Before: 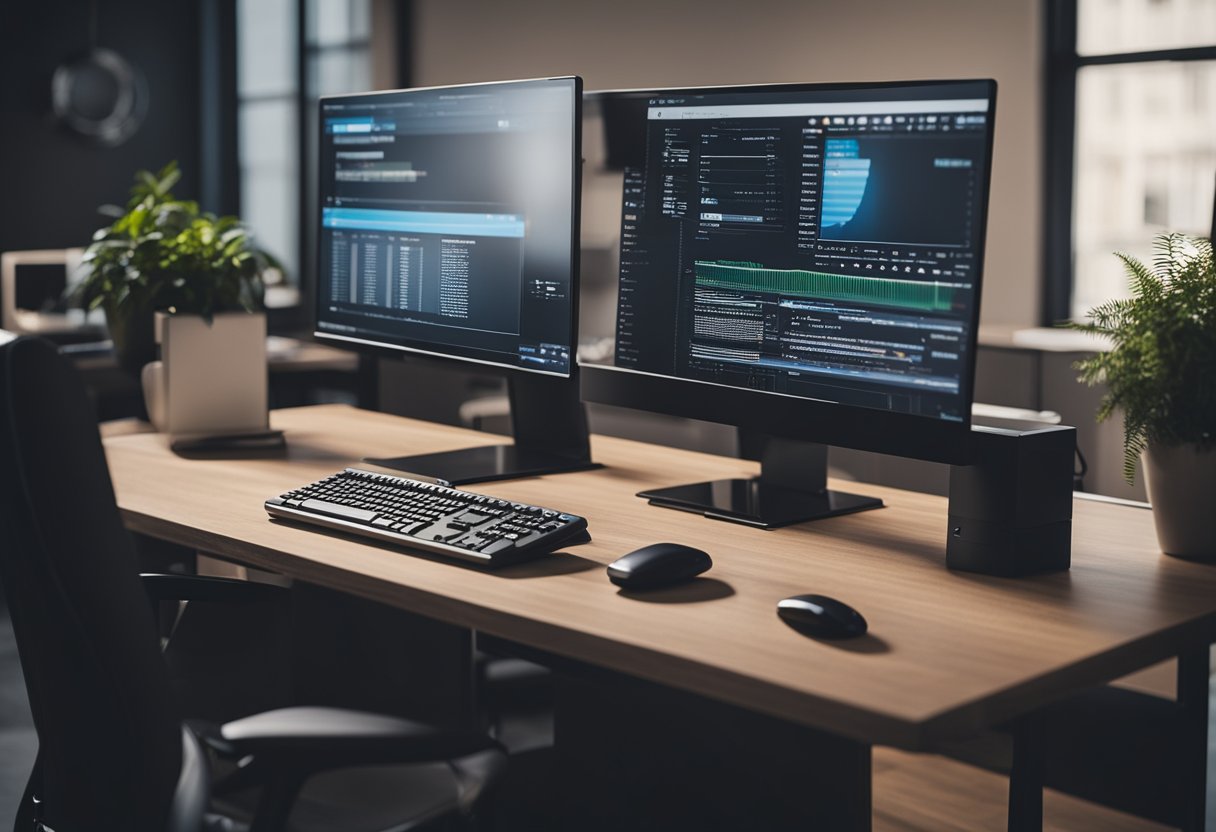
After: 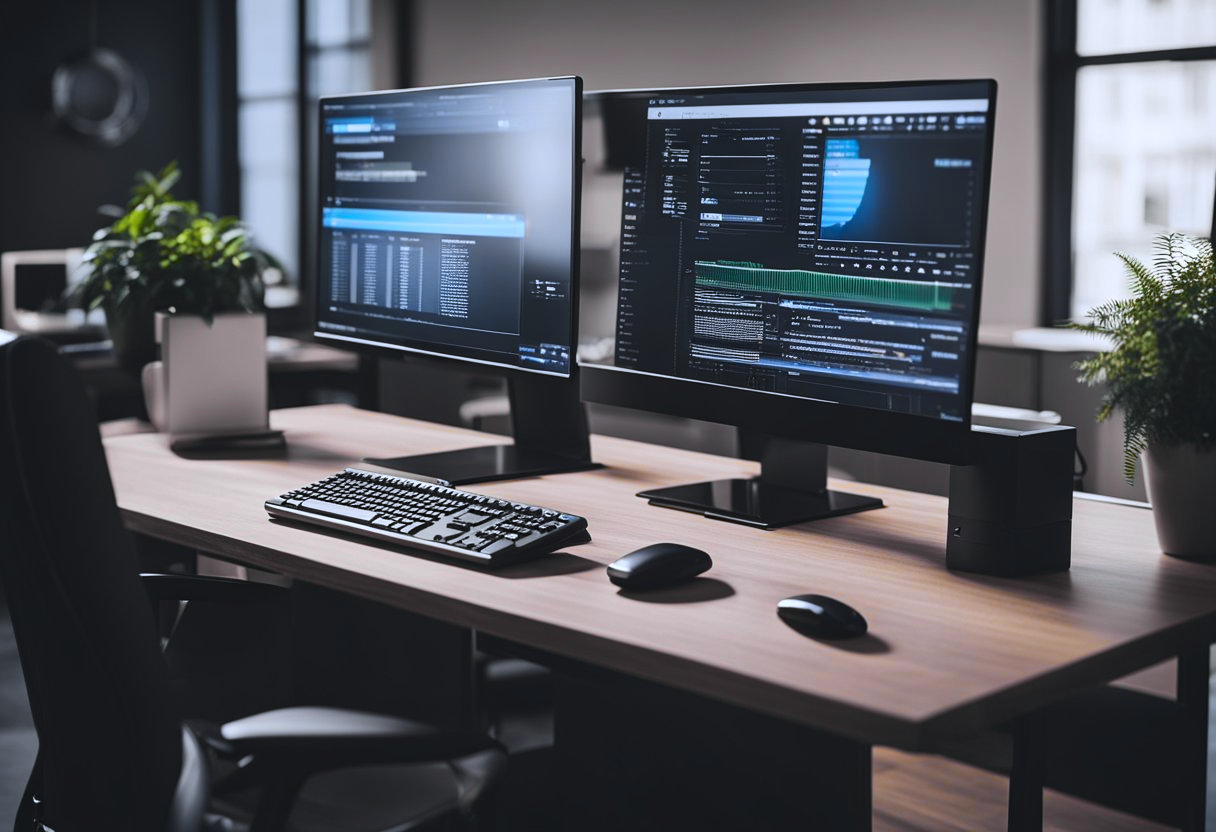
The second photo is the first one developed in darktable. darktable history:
white balance: red 0.948, green 1.02, blue 1.176
tone curve: curves: ch0 [(0, 0.015) (0.037, 0.032) (0.131, 0.113) (0.275, 0.26) (0.497, 0.531) (0.617, 0.663) (0.704, 0.748) (0.813, 0.842) (0.911, 0.931) (0.997, 1)]; ch1 [(0, 0) (0.301, 0.3) (0.444, 0.438) (0.493, 0.494) (0.501, 0.499) (0.534, 0.543) (0.582, 0.605) (0.658, 0.687) (0.746, 0.79) (1, 1)]; ch2 [(0, 0) (0.246, 0.234) (0.36, 0.356) (0.415, 0.426) (0.476, 0.492) (0.502, 0.499) (0.525, 0.513) (0.533, 0.534) (0.586, 0.598) (0.634, 0.643) (0.706, 0.717) (0.853, 0.83) (1, 0.951)], color space Lab, independent channels, preserve colors none
